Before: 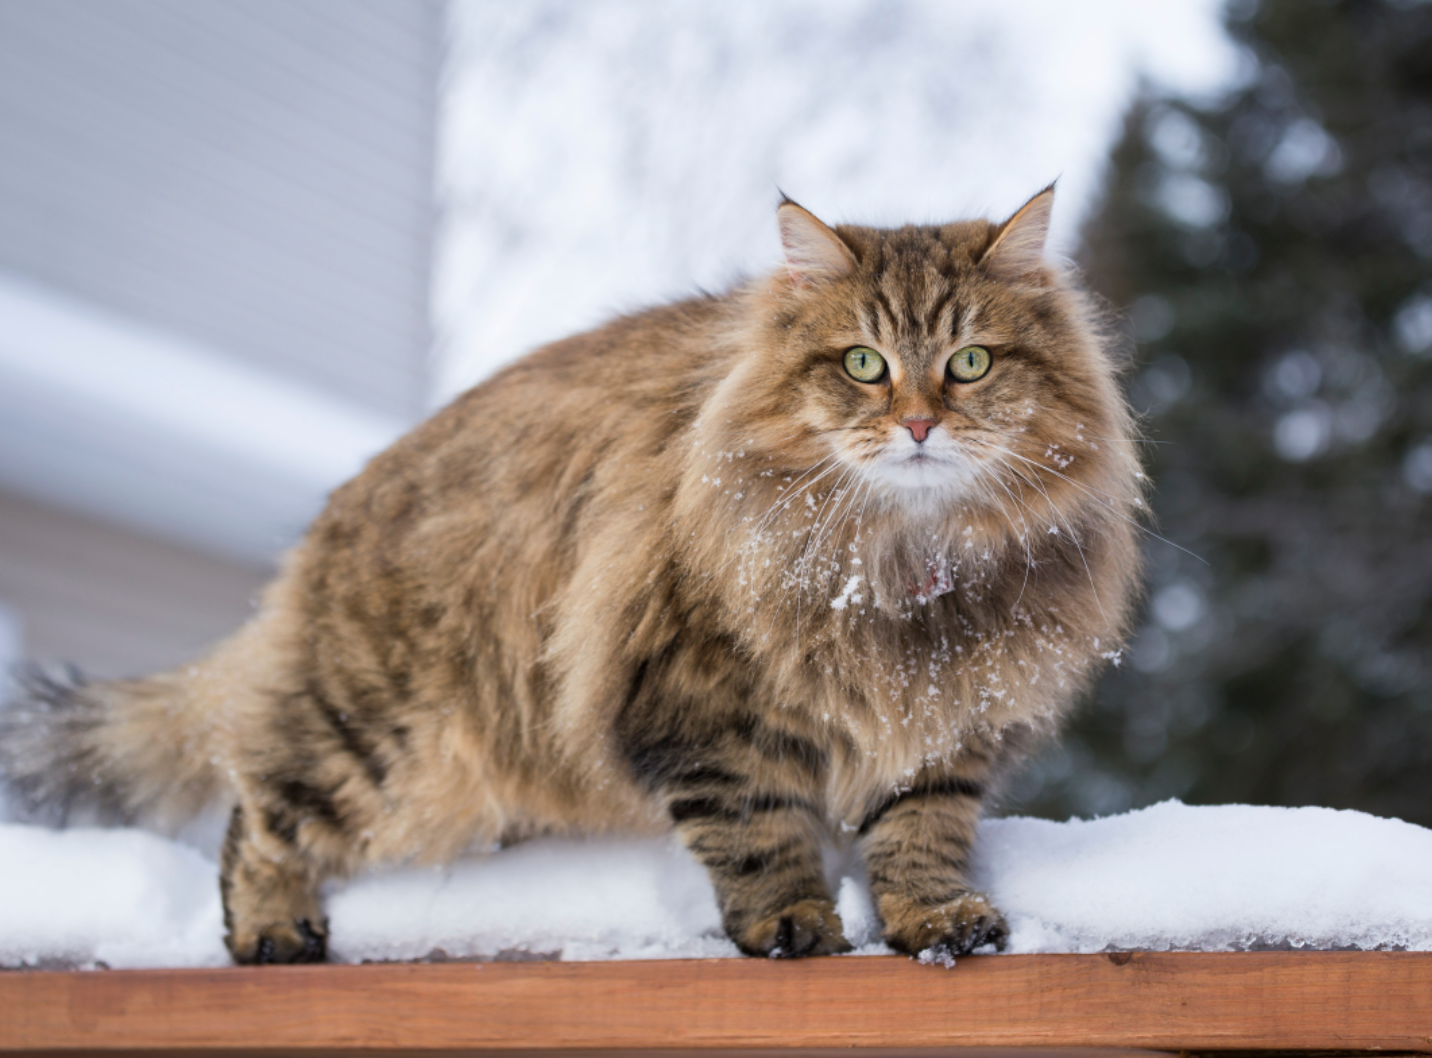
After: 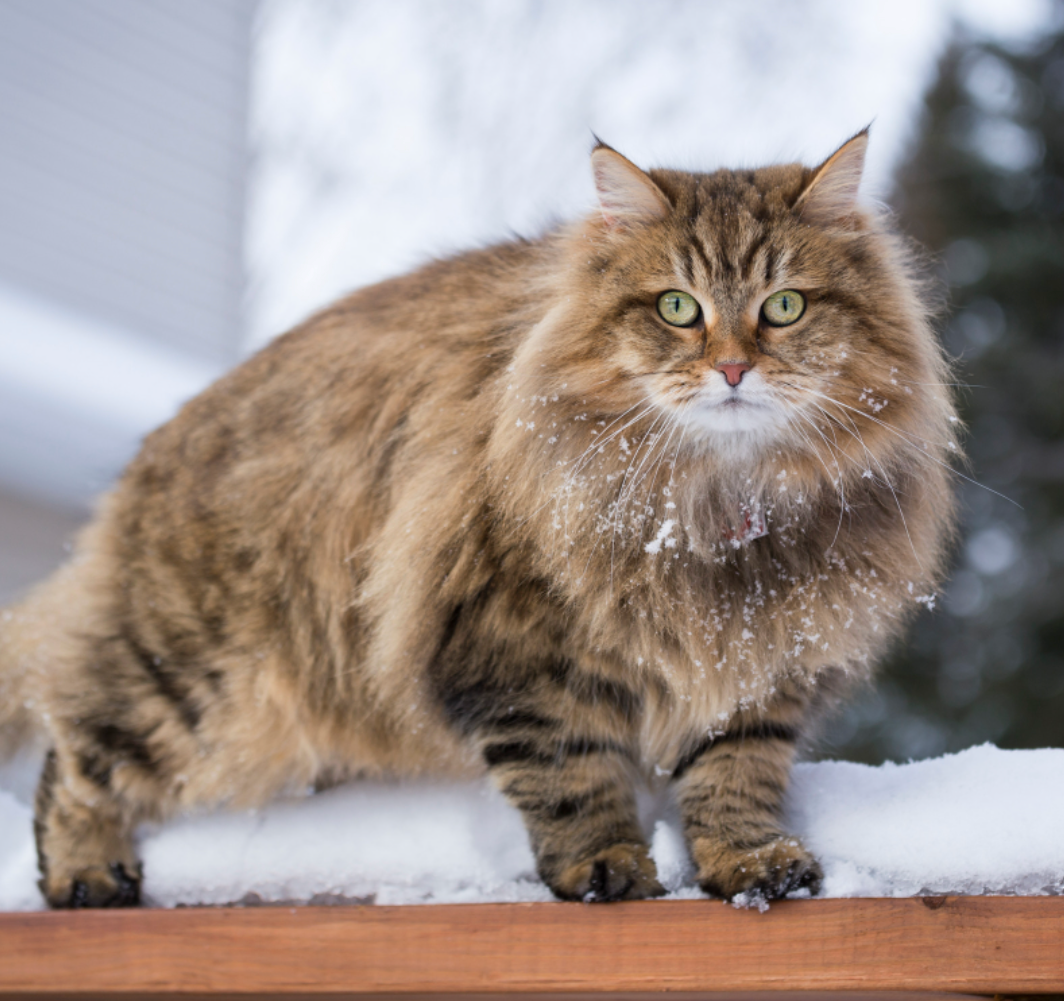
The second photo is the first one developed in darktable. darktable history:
crop and rotate: left 13.029%, top 5.321%, right 12.616%
